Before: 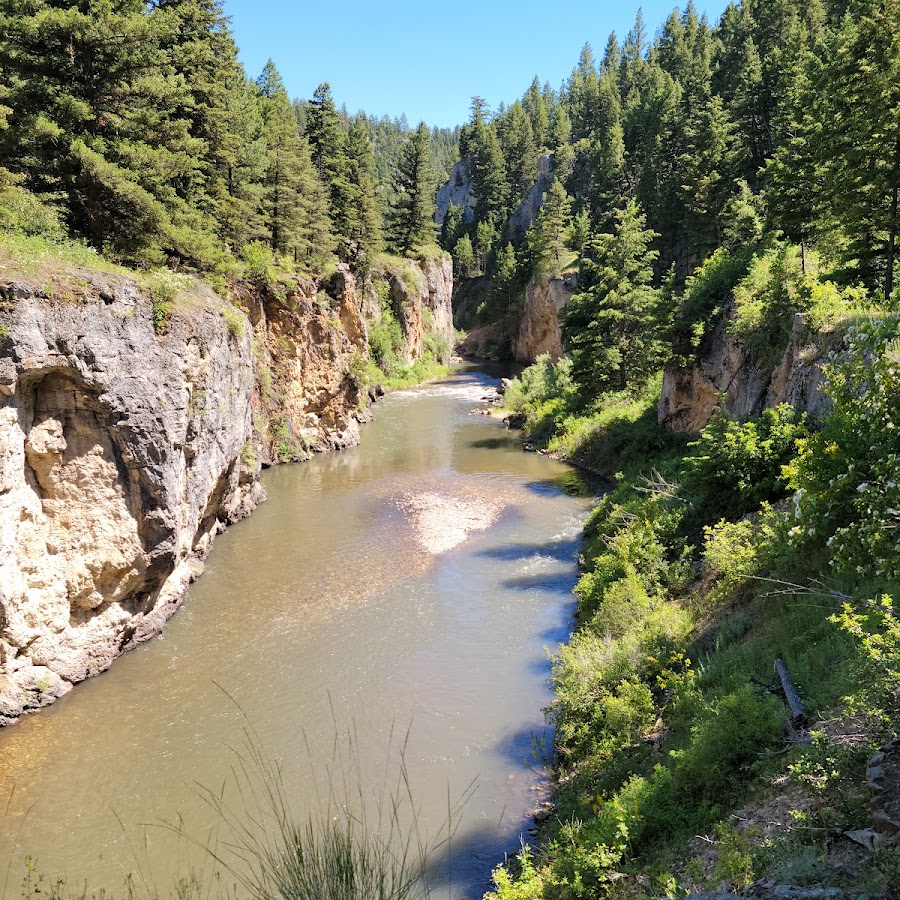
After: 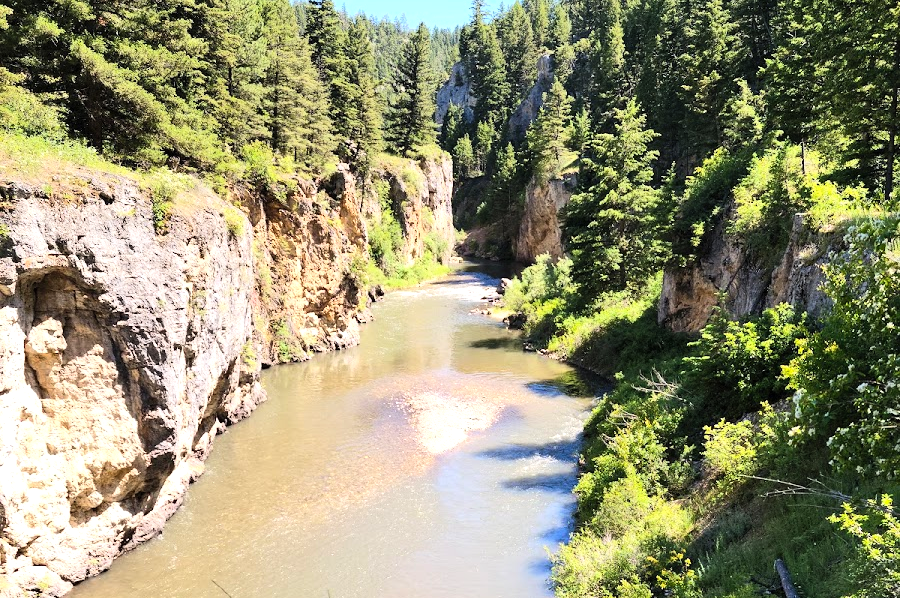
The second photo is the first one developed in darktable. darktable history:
crop: top 11.153%, bottom 22.365%
tone equalizer: -8 EV -0.448 EV, -7 EV -0.411 EV, -6 EV -0.322 EV, -5 EV -0.222 EV, -3 EV 0.249 EV, -2 EV 0.34 EV, -1 EV 0.404 EV, +0 EV 0.416 EV, edges refinement/feathering 500, mask exposure compensation -1.57 EV, preserve details no
contrast brightness saturation: contrast 0.205, brightness 0.148, saturation 0.147
